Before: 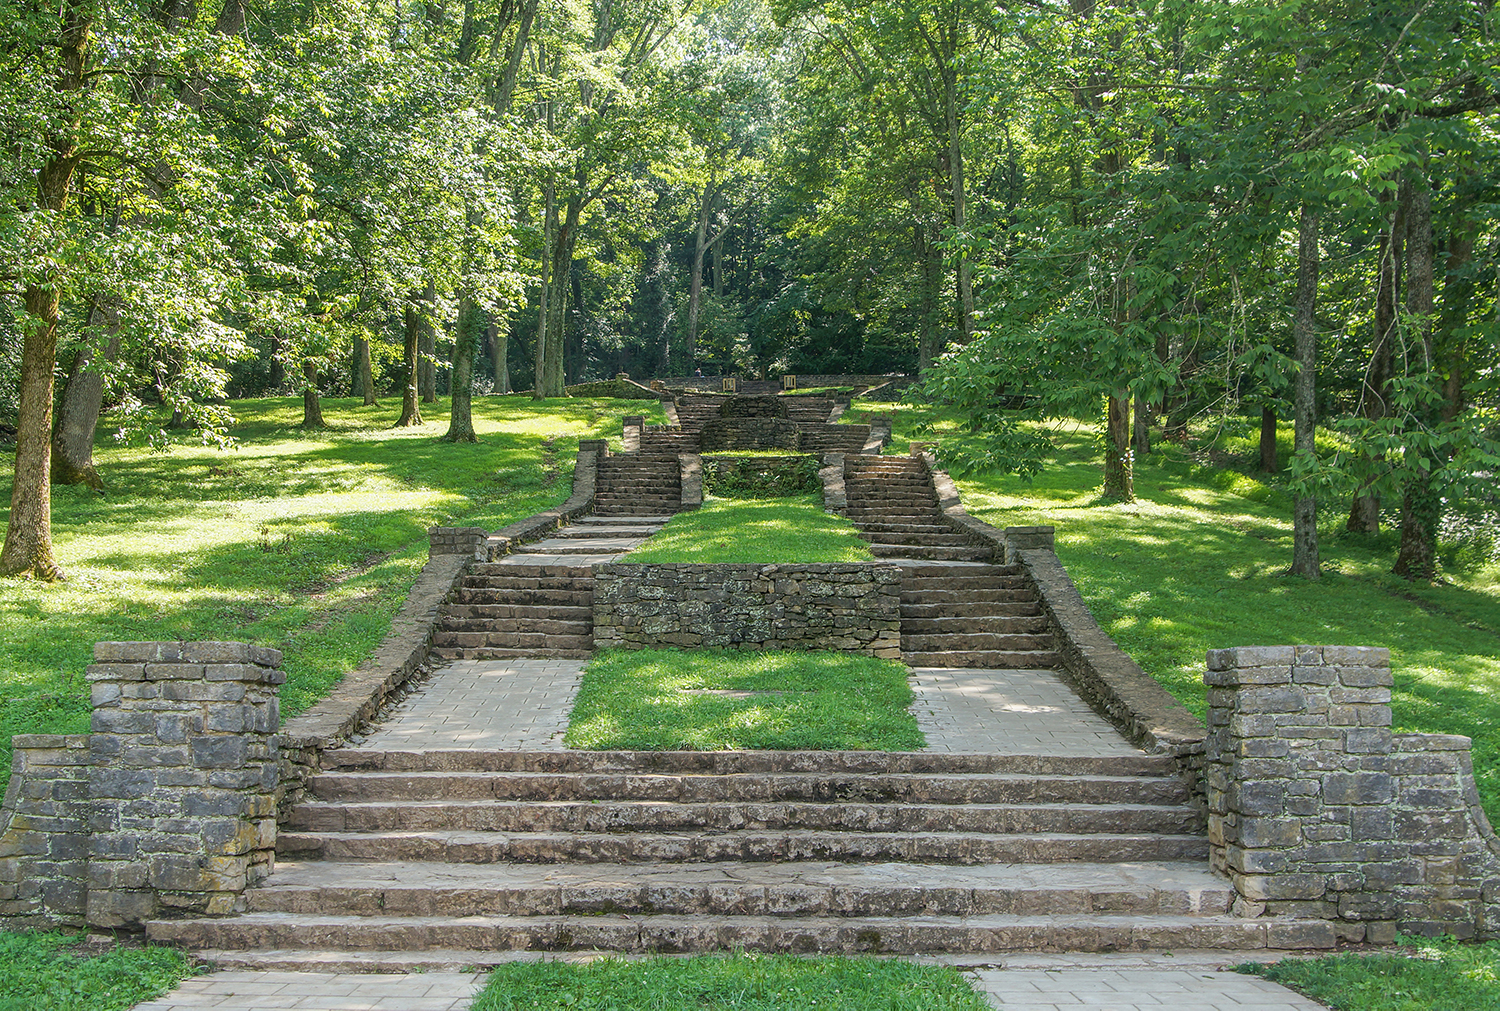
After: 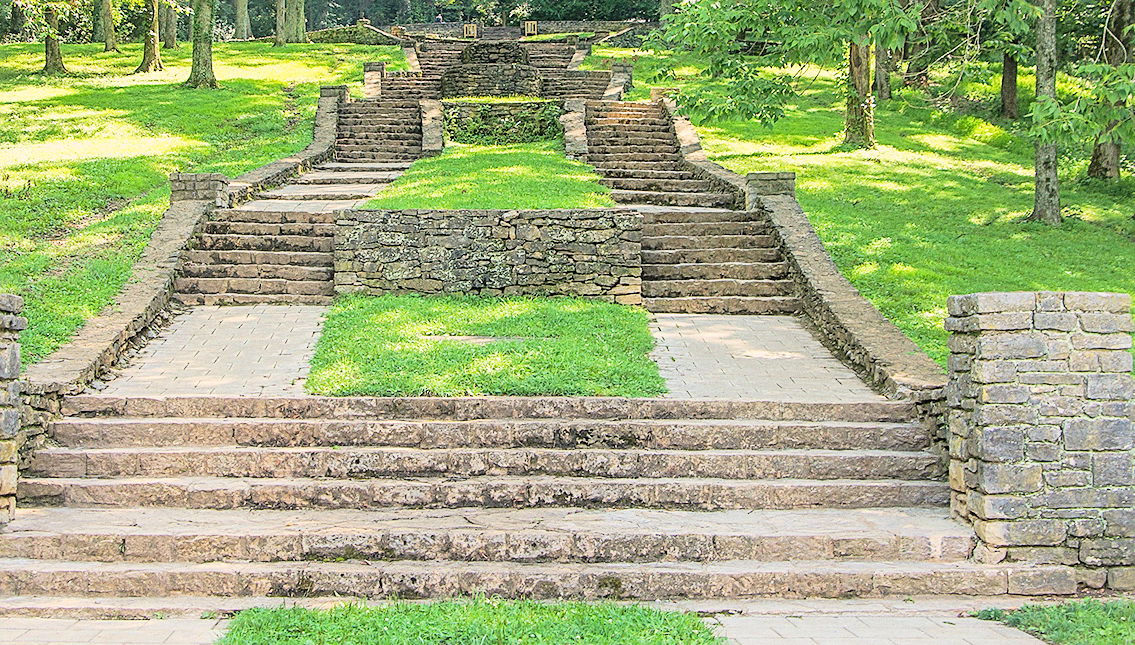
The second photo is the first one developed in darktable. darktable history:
filmic rgb: black relative exposure -7.15 EV, white relative exposure 5.36 EV, hardness 3.02, color science v6 (2022)
sharpen: on, module defaults
grain: coarseness 0.47 ISO
color correction: highlights a* 3.84, highlights b* 5.07
exposure: black level correction 0, exposure 1.7 EV, compensate exposure bias true, compensate highlight preservation false
crop and rotate: left 17.299%, top 35.115%, right 7.015%, bottom 1.024%
